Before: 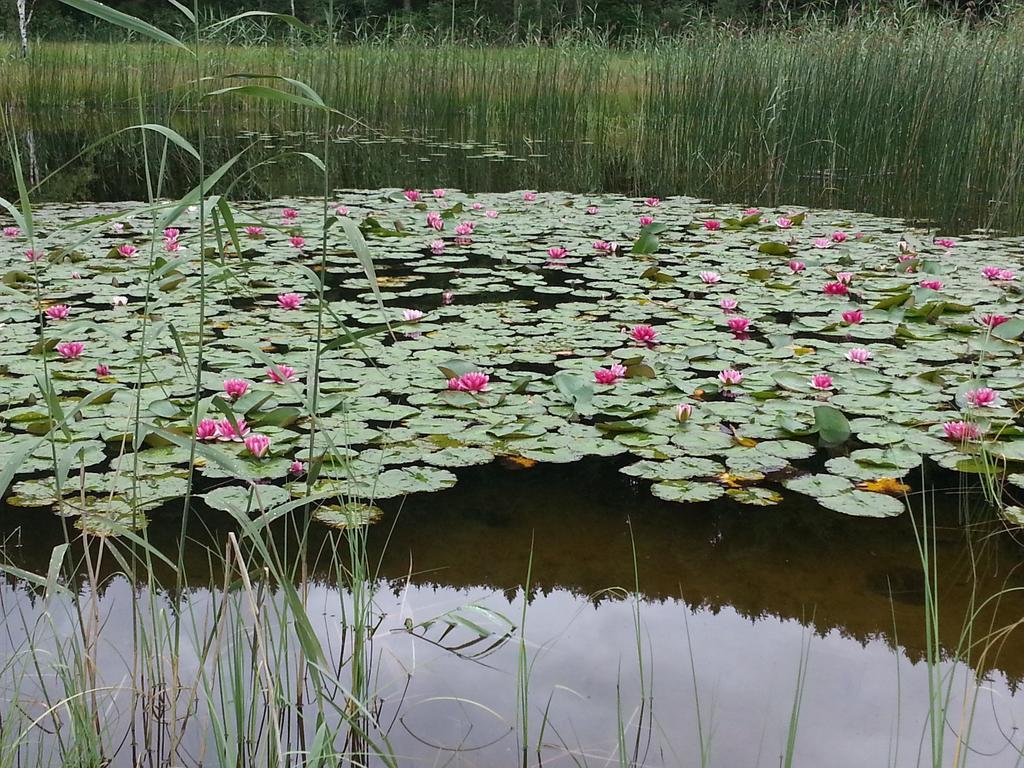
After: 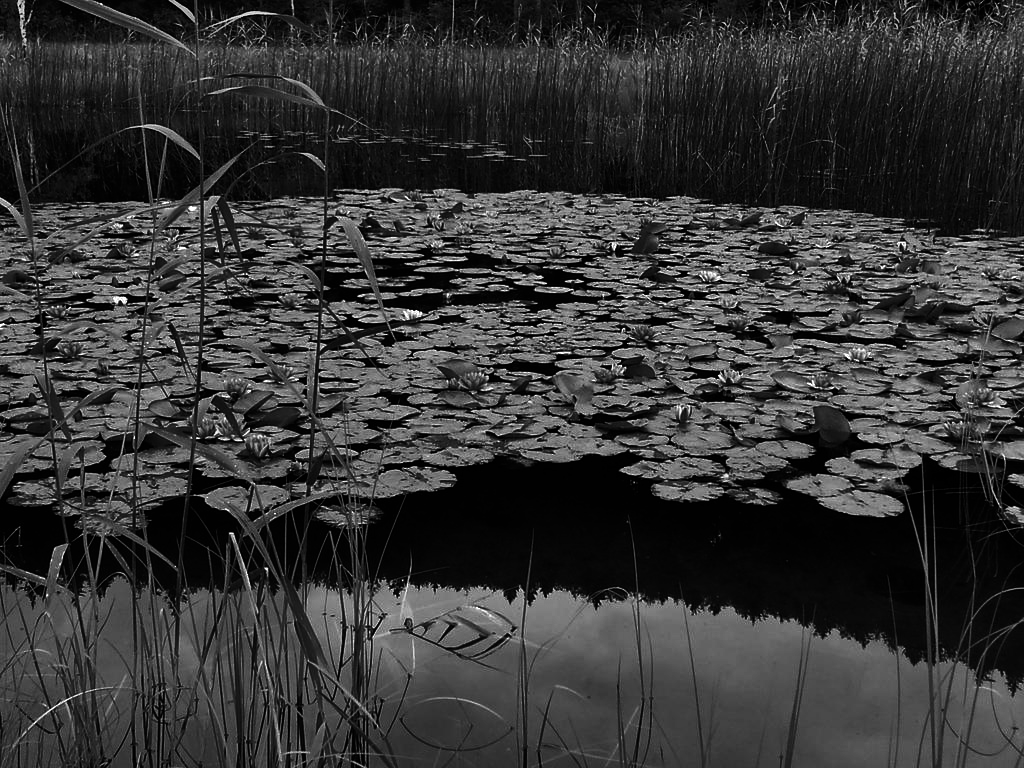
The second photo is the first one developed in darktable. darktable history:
contrast brightness saturation: contrast -0.03, brightness -0.59, saturation -1
shadows and highlights: radius 110.86, shadows 51.09, white point adjustment 9.16, highlights -4.17, highlights color adjustment 32.2%, soften with gaussian
base curve: curves: ch0 [(0, 0) (0.595, 0.418) (1, 1)]
monochrome: on, module defaults
